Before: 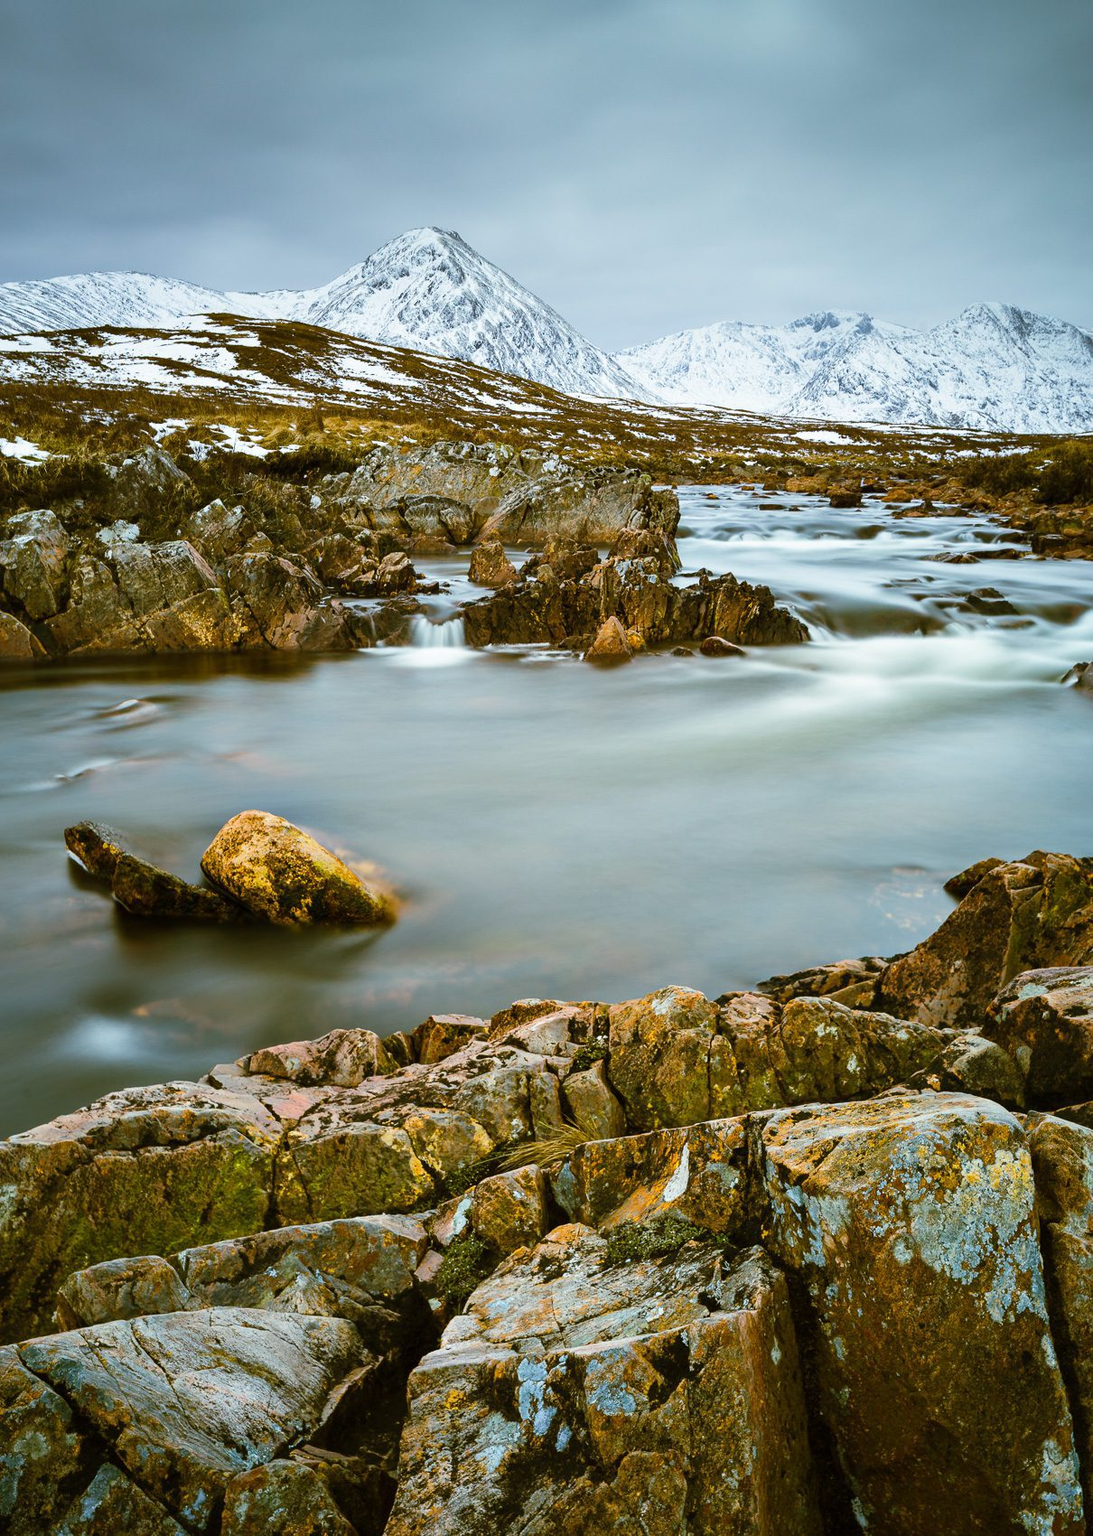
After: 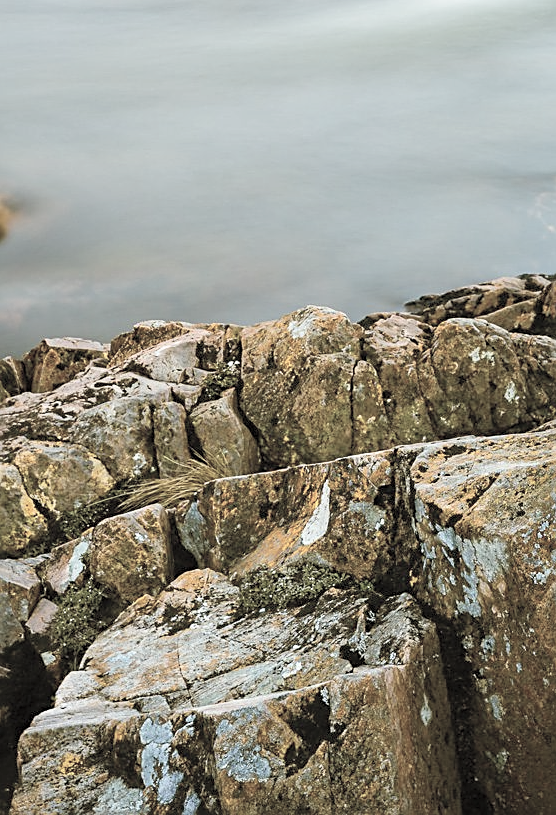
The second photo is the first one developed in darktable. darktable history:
base curve: preserve colors none
sharpen: on, module defaults
contrast brightness saturation: brightness 0.183, saturation -0.512
crop: left 35.816%, top 46.185%, right 18.23%, bottom 5.824%
